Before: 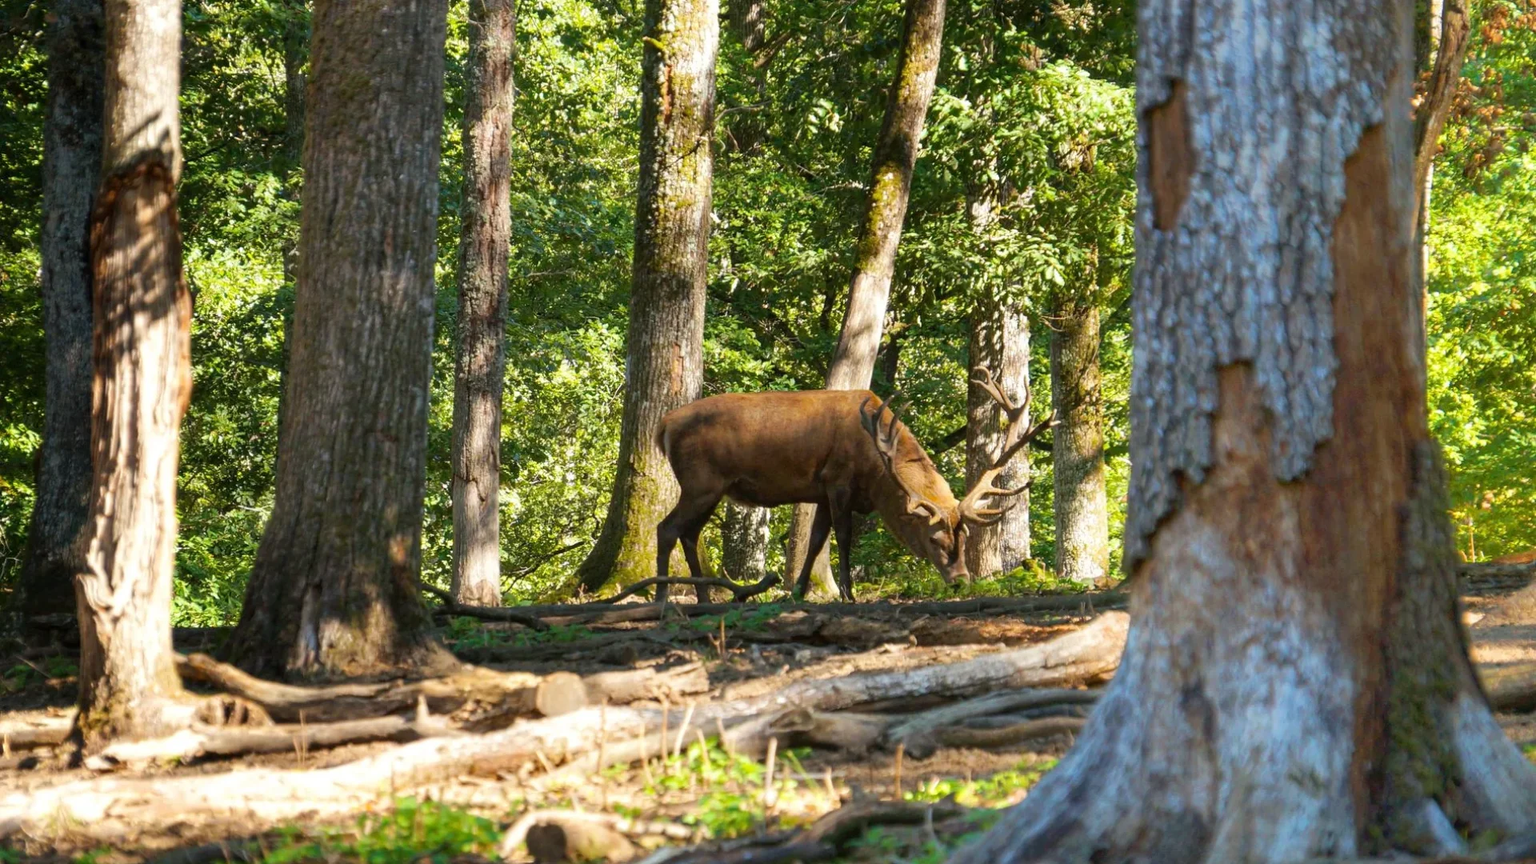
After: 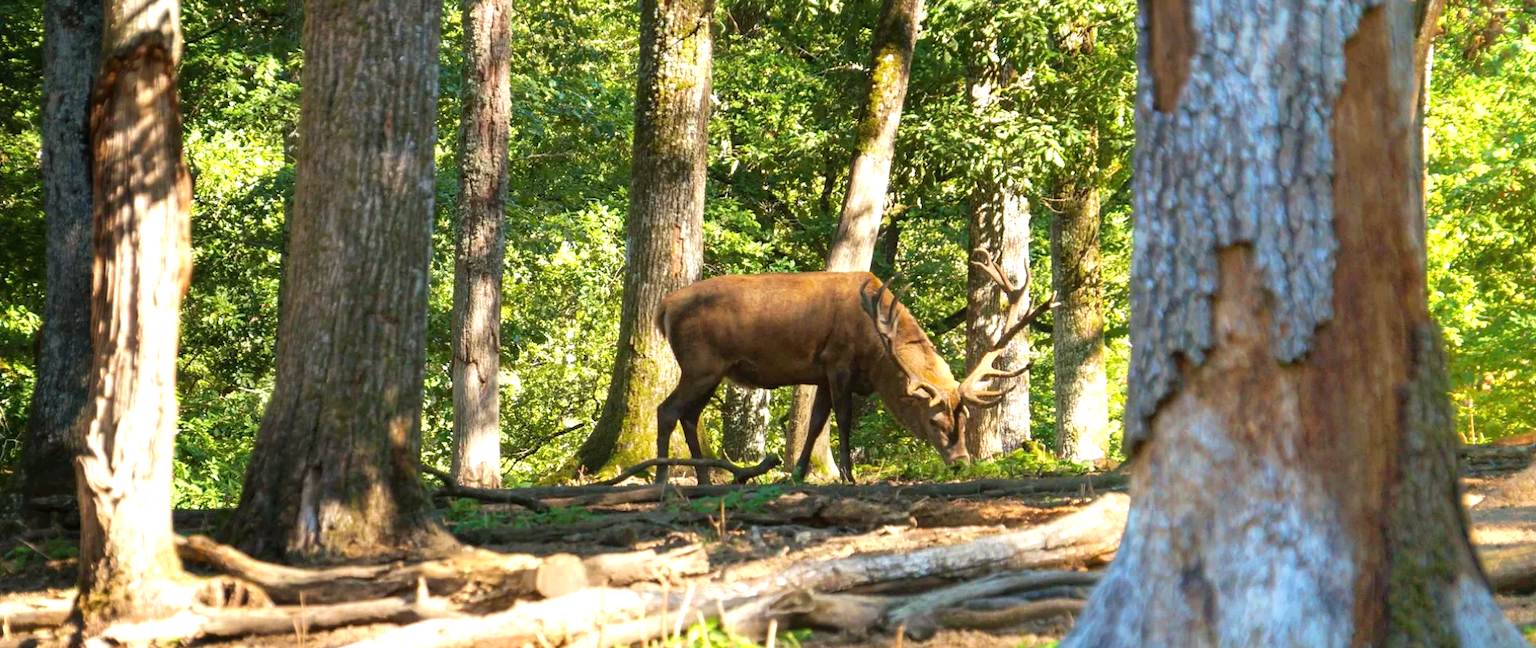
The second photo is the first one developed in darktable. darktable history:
crop: top 13.732%, bottom 11.153%
exposure: exposure 0.527 EV, compensate highlight preservation false
velvia: strength 14.41%
